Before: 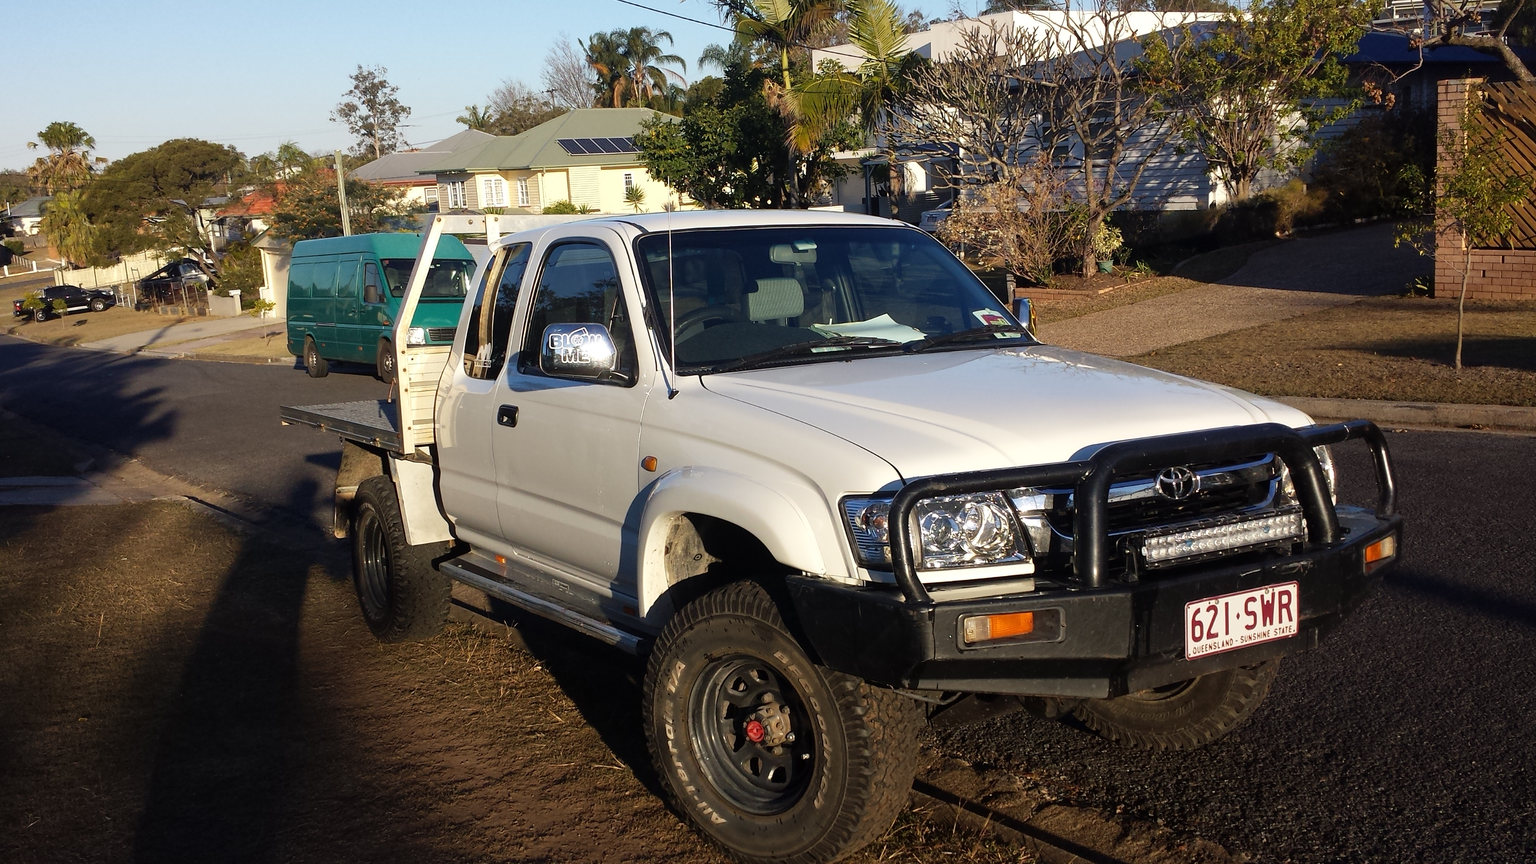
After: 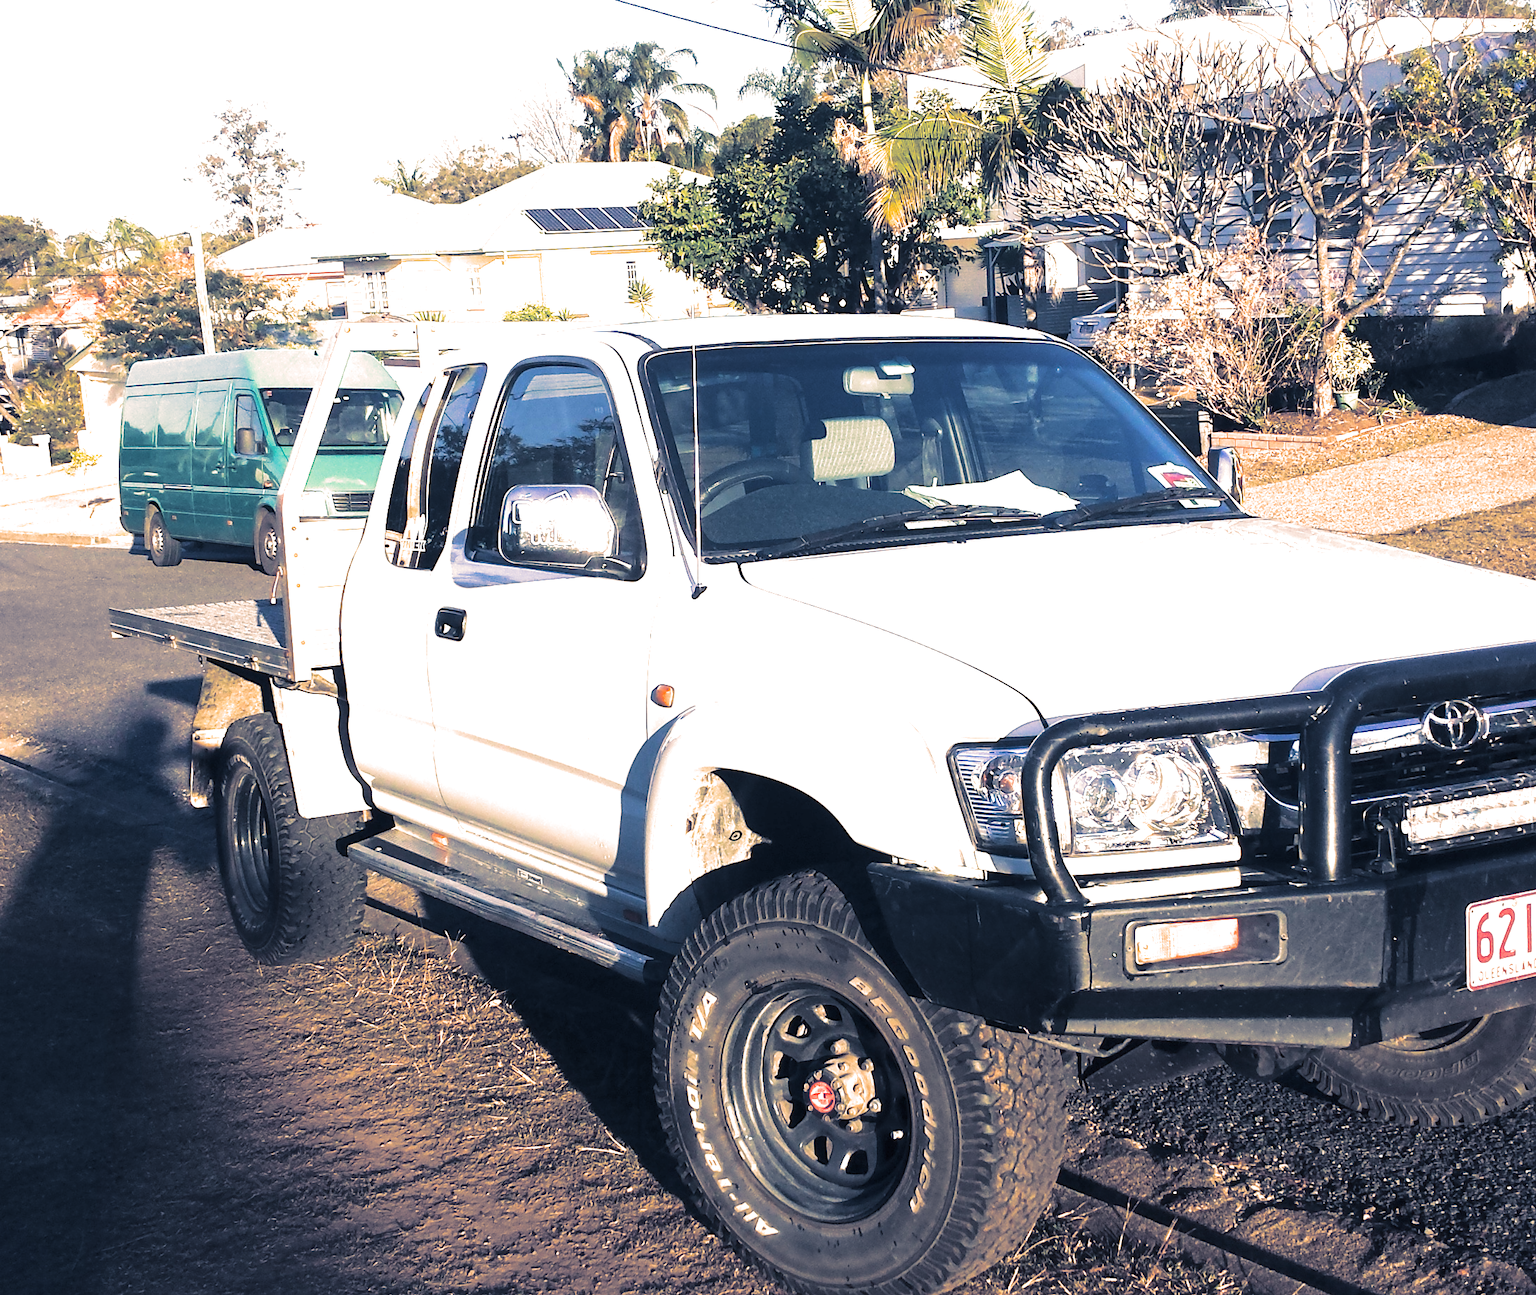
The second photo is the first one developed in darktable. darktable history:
split-toning: shadows › hue 226.8°, shadows › saturation 0.56, highlights › hue 28.8°, balance -40, compress 0%
crop and rotate: left 13.537%, right 19.796%
exposure: black level correction 0, exposure 2.088 EV, compensate exposure bias true, compensate highlight preservation false
